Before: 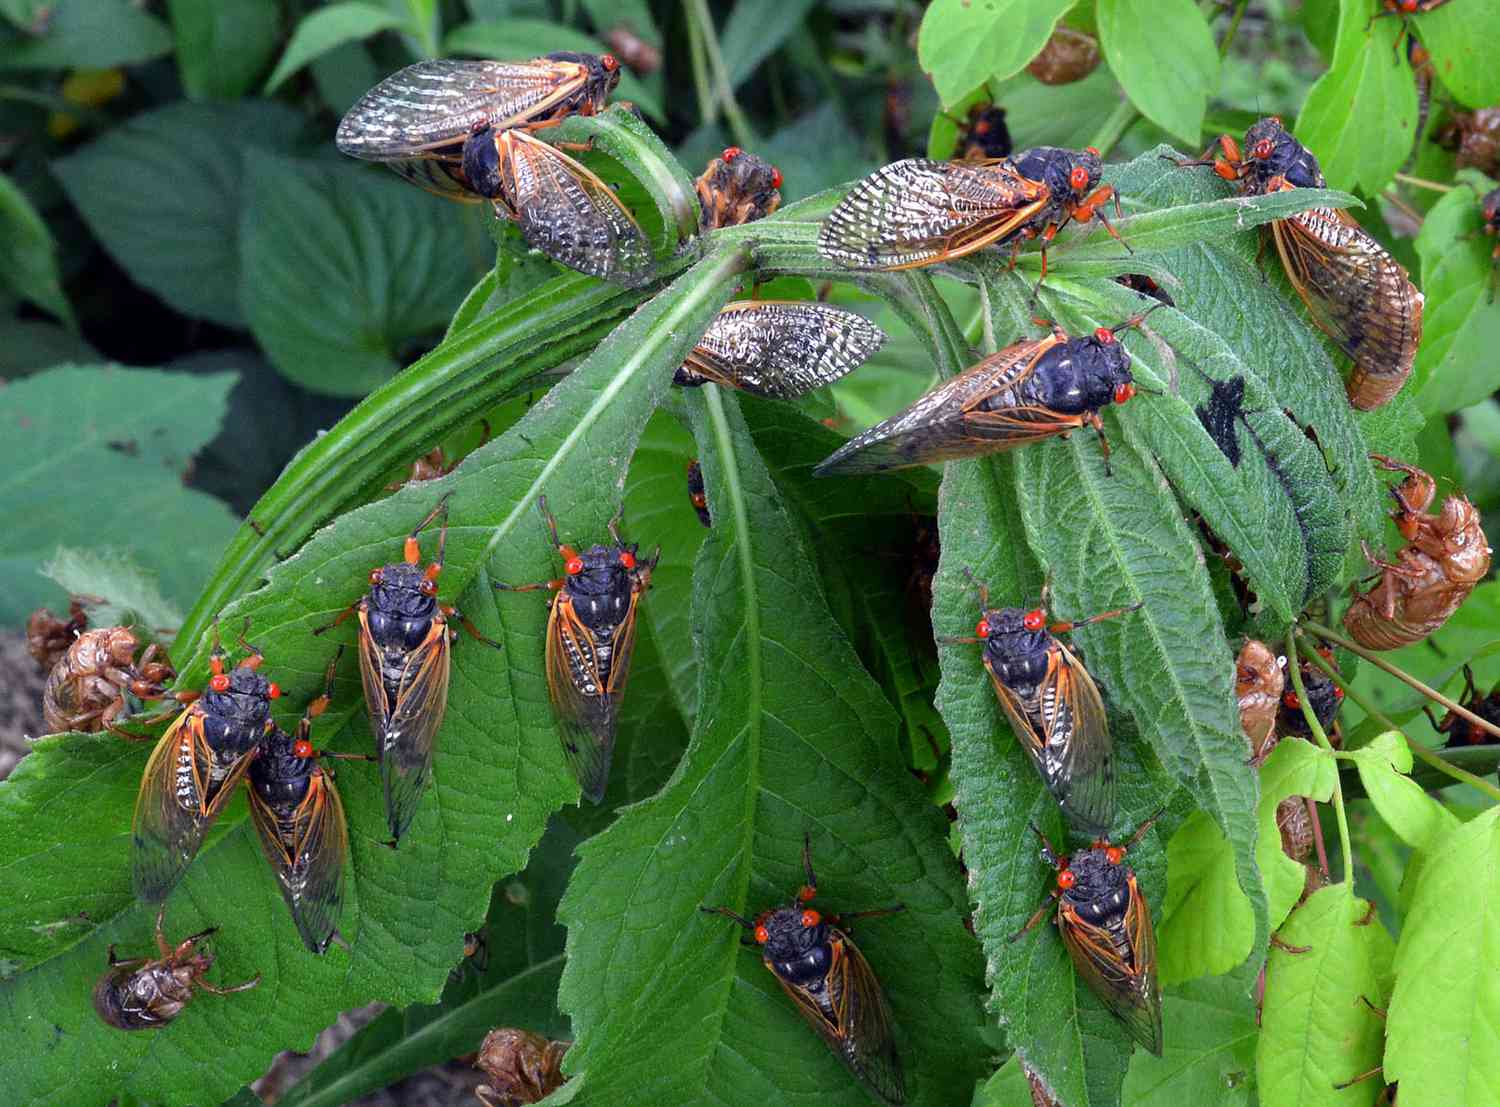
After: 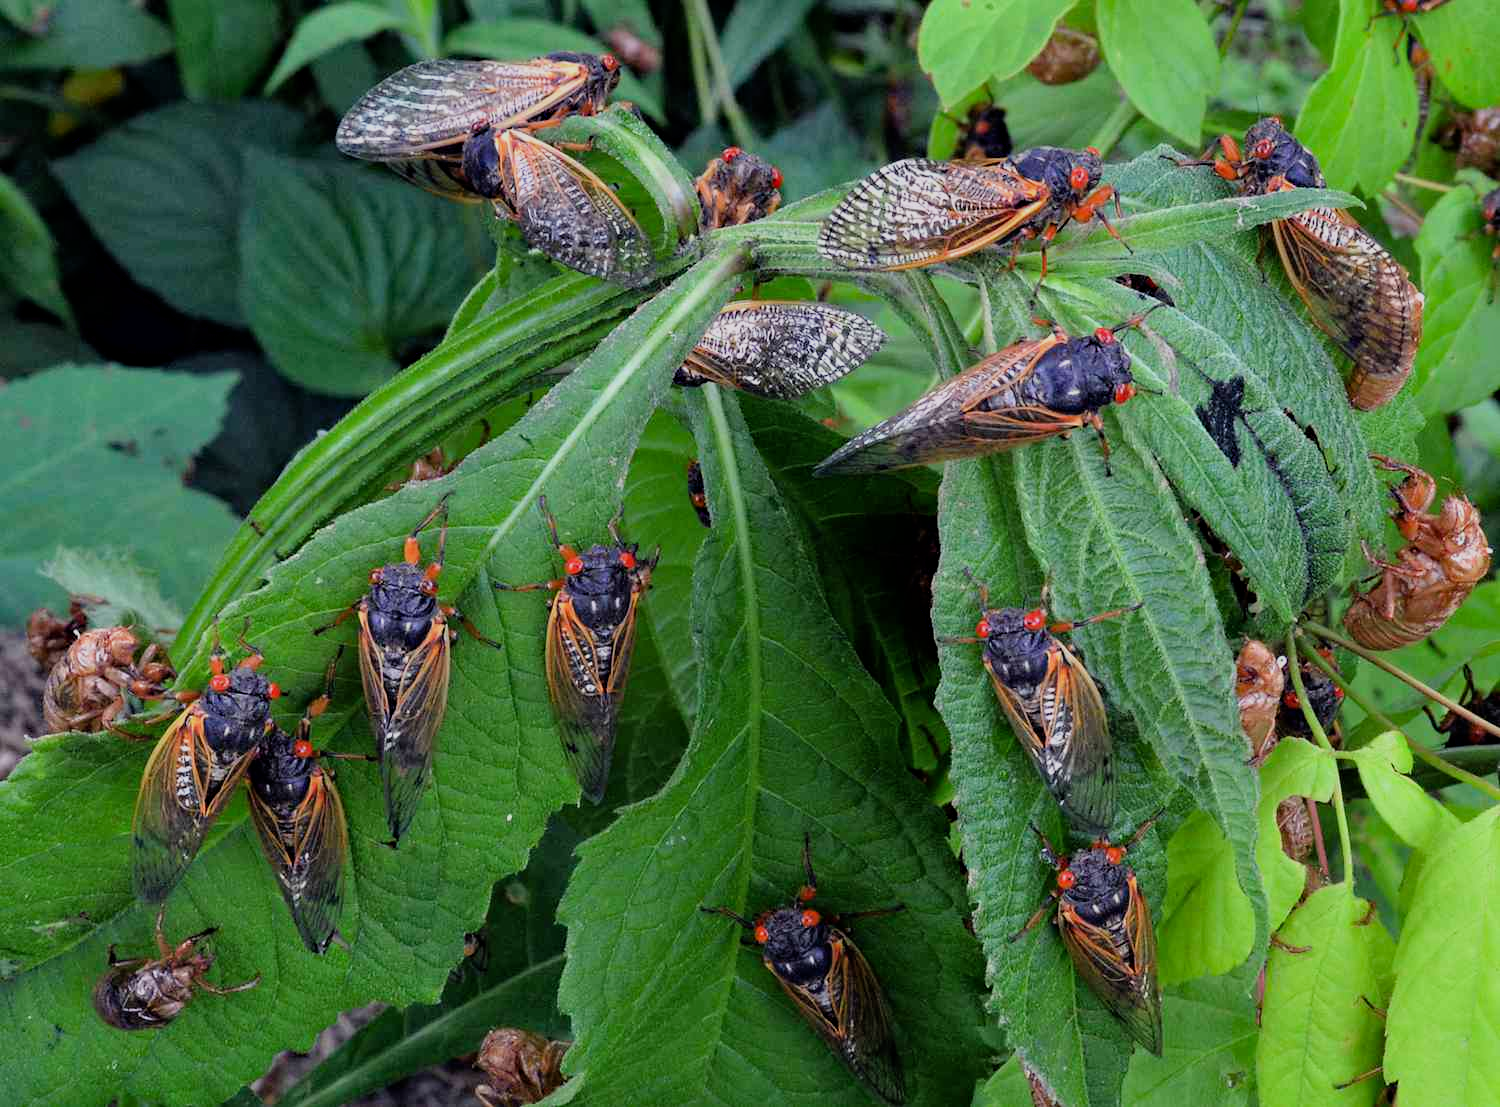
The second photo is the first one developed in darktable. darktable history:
haze removal: adaptive false
filmic rgb: black relative exposure -8 EV, white relative exposure 4.03 EV, hardness 4.17, color science v6 (2022)
